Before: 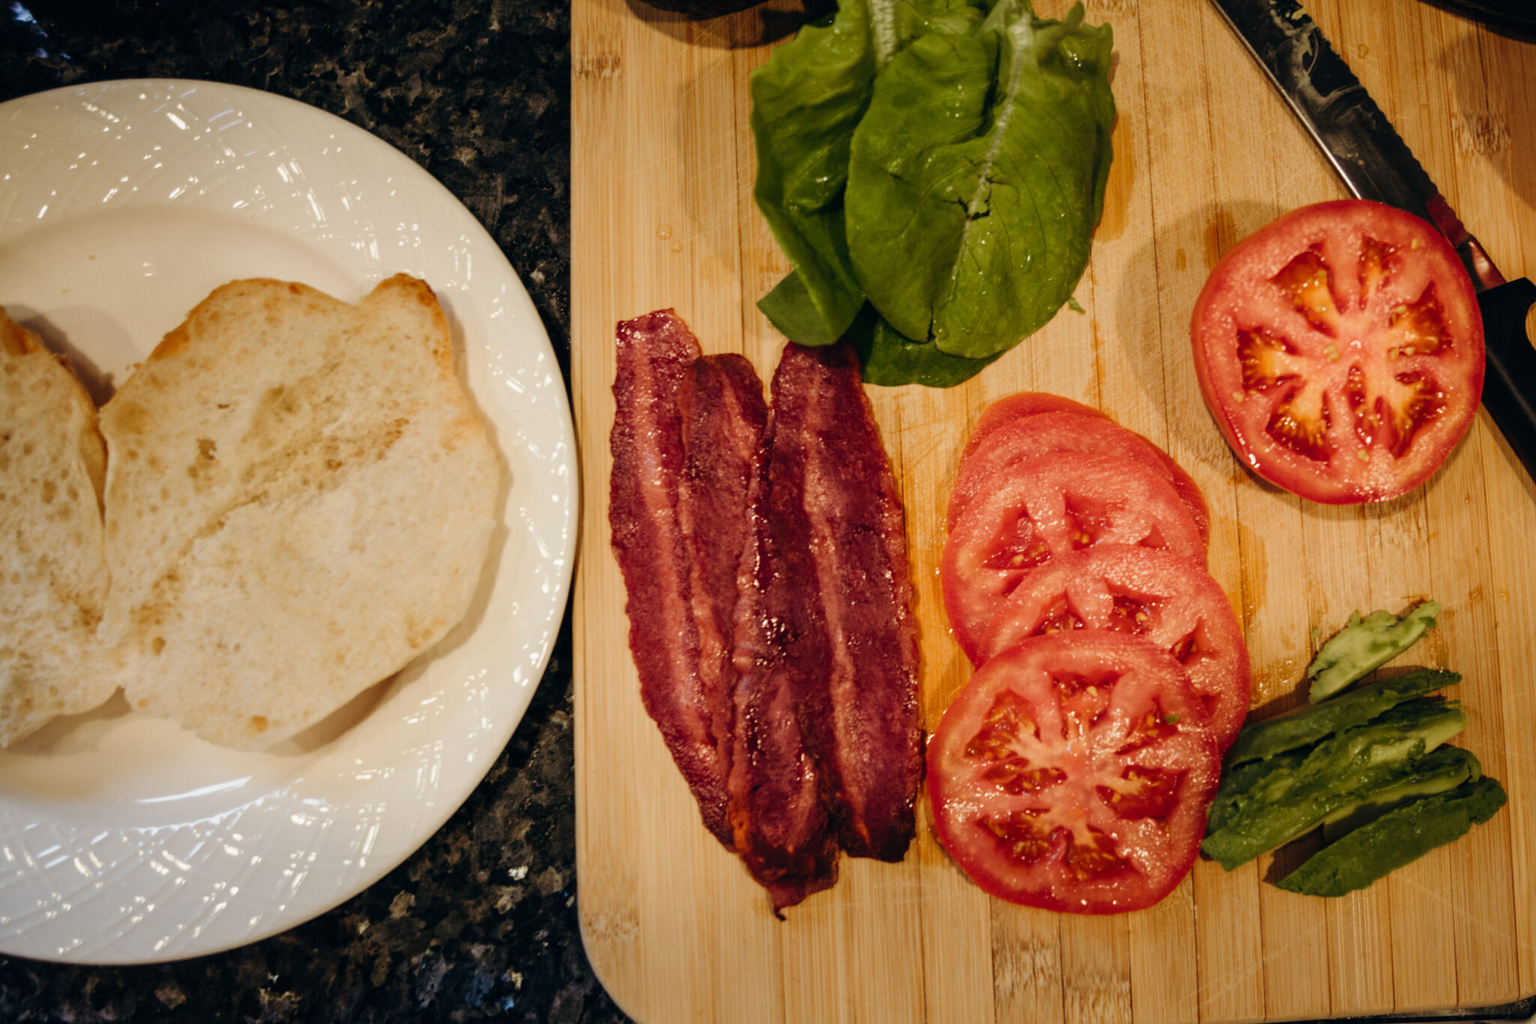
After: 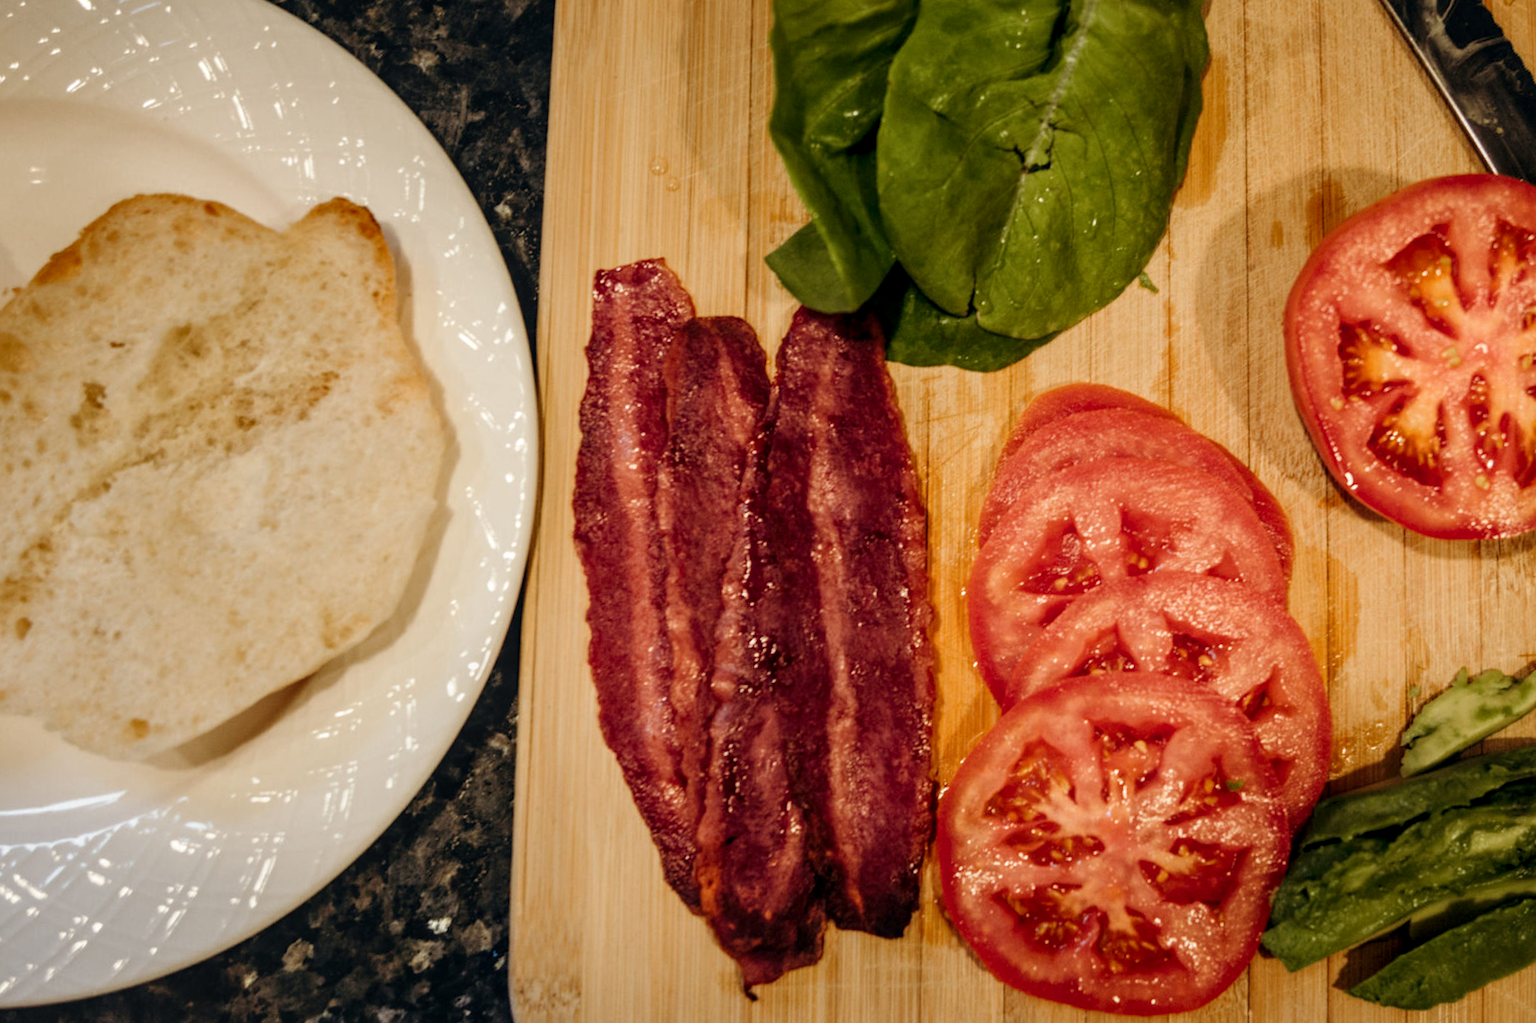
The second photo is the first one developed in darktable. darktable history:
crop and rotate: angle -3.27°, left 5.211%, top 5.211%, right 4.607%, bottom 4.607%
local contrast: on, module defaults
